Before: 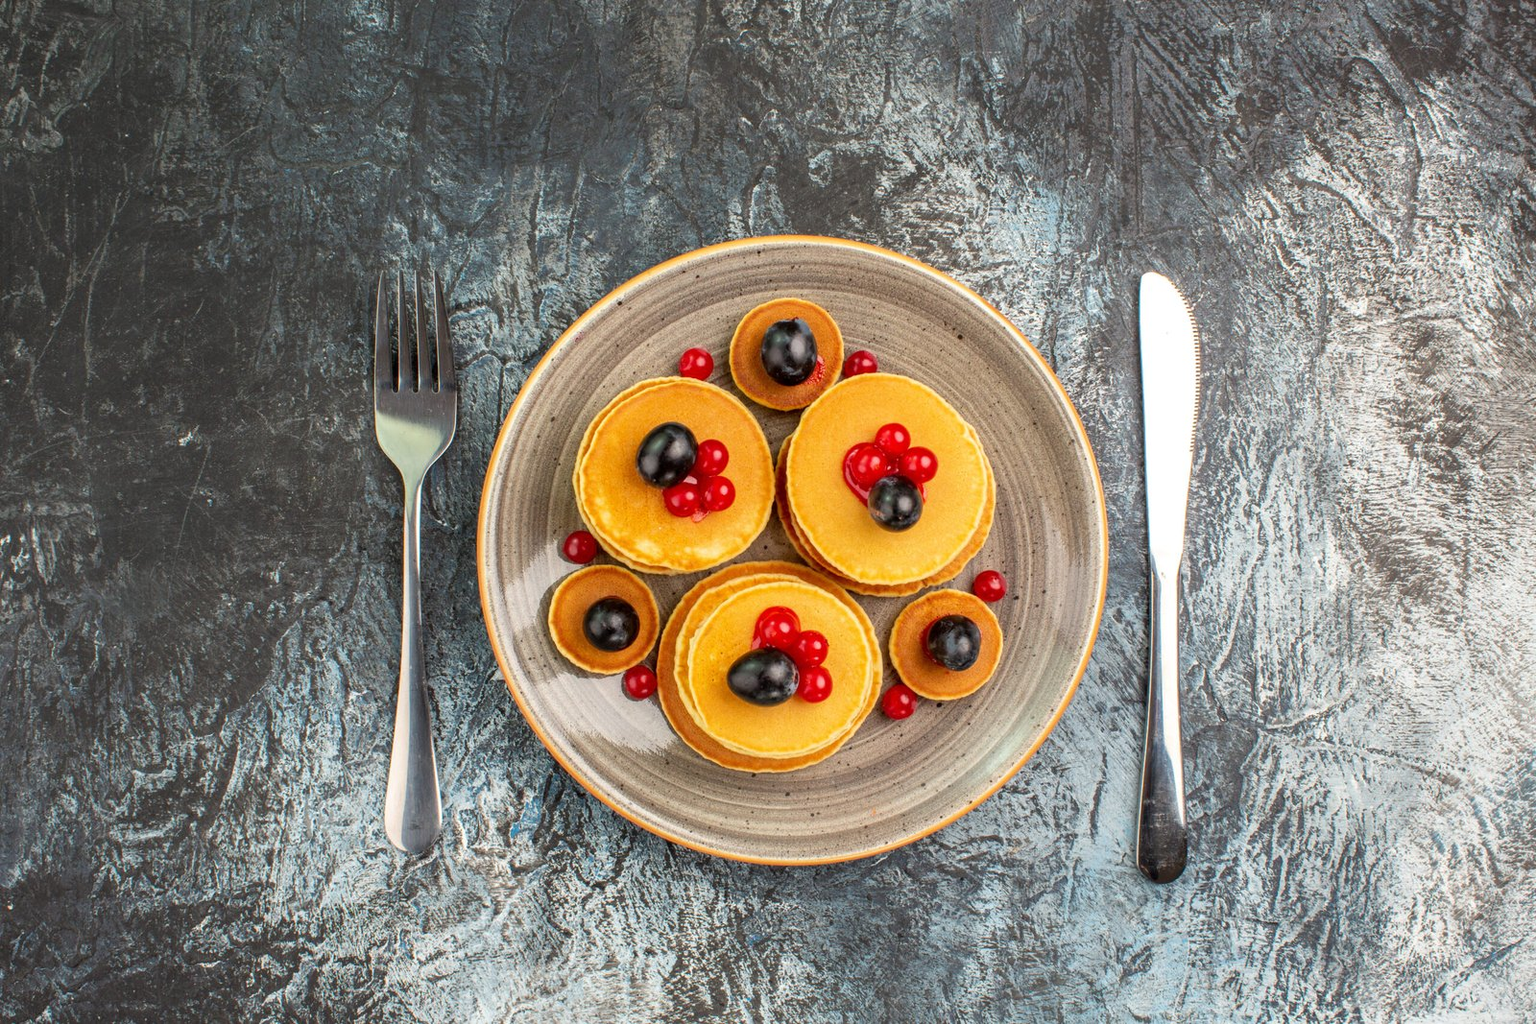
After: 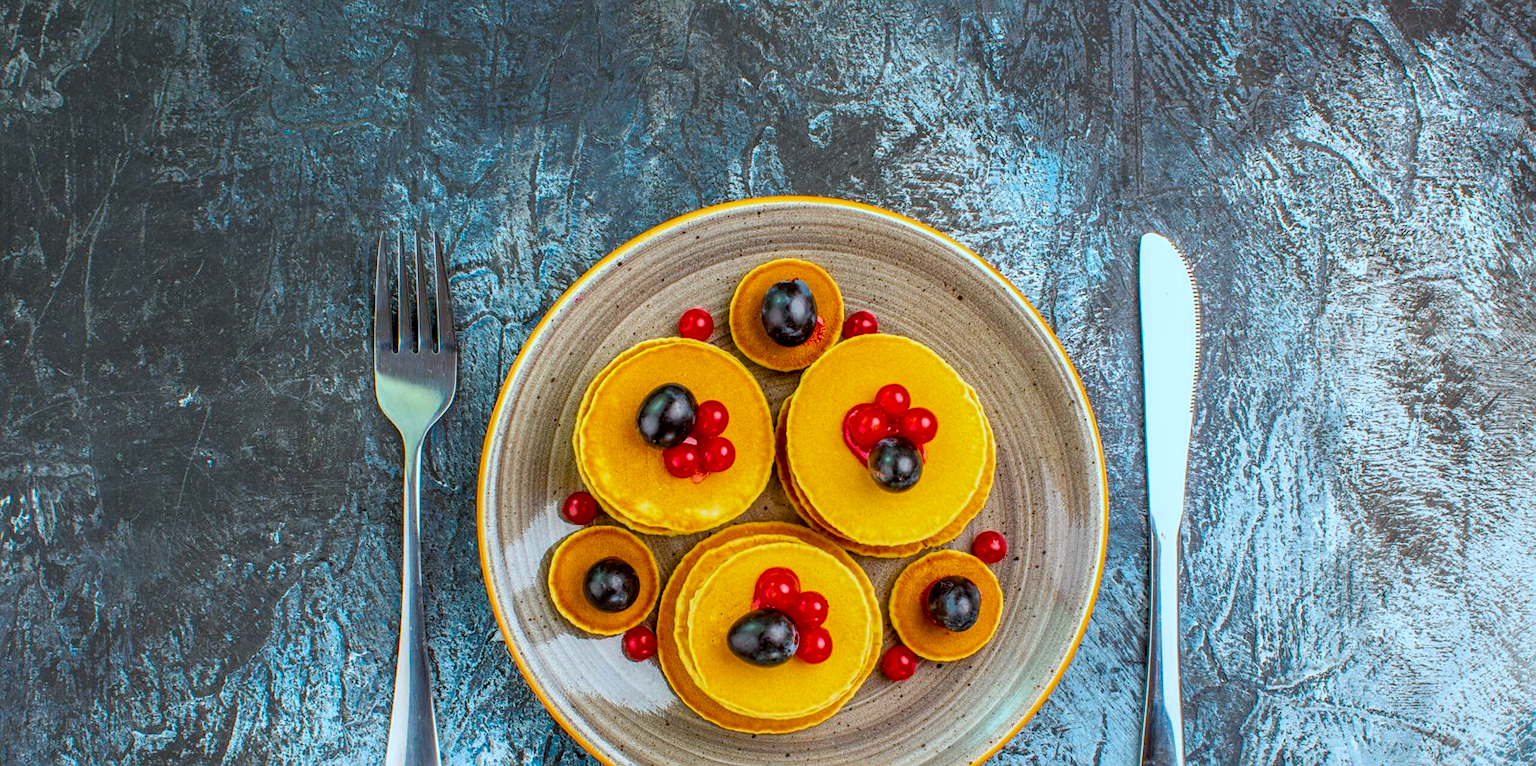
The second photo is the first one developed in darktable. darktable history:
exposure: compensate highlight preservation false
color balance rgb: linear chroma grading › global chroma 24.735%, perceptual saturation grading › global saturation 38.92%, contrast -9.93%
sharpen: amount 0.215
crop: top 3.923%, bottom 21.234%
color correction: highlights a* -9.59, highlights b* -21.36
shadows and highlights: shadows 20.65, highlights -20.48, soften with gaussian
local contrast: on, module defaults
